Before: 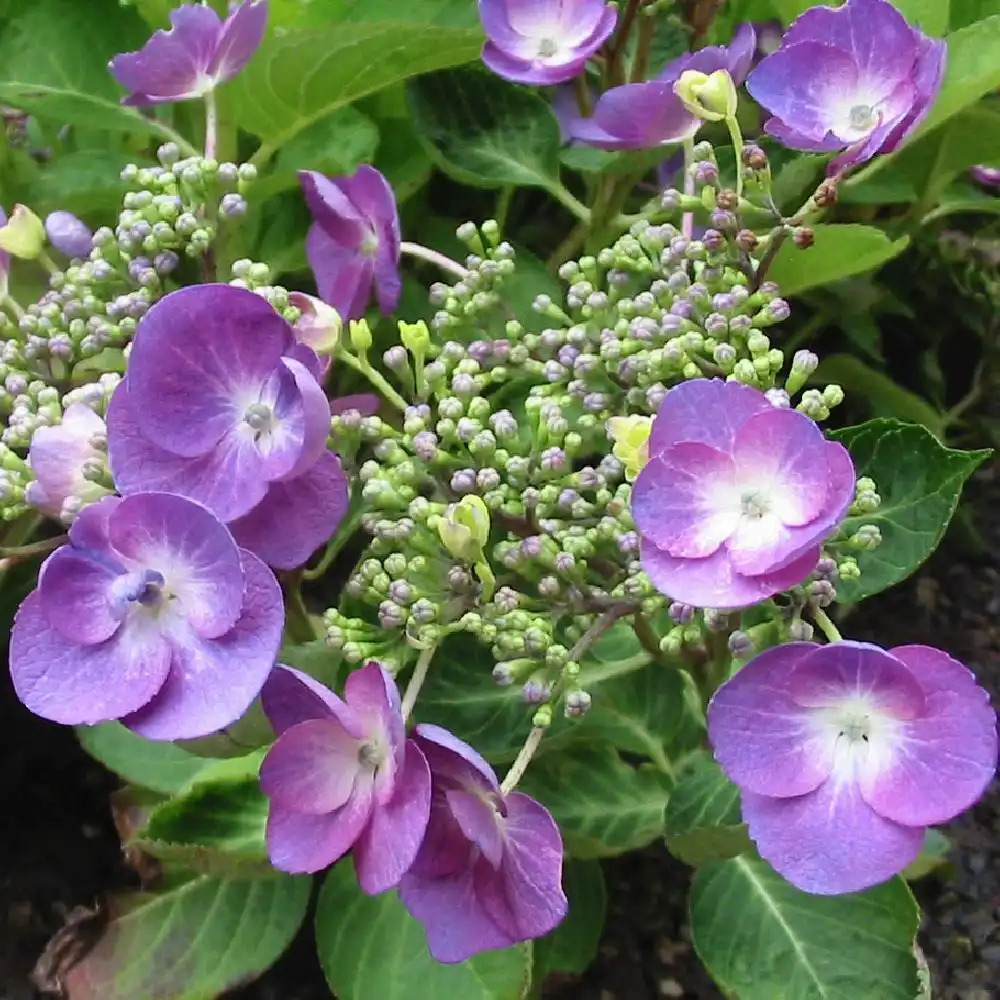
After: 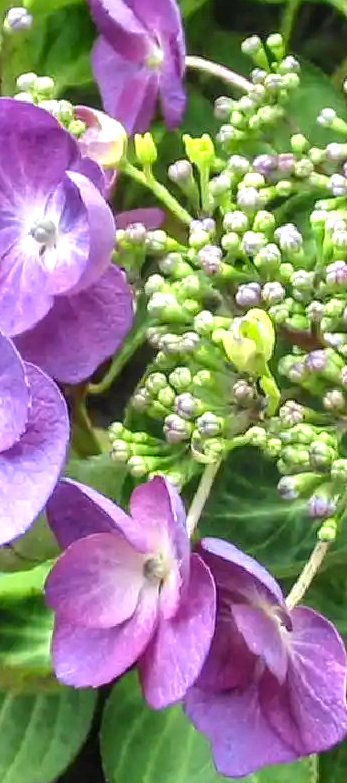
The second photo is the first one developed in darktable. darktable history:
exposure: exposure 0.609 EV, compensate highlight preservation false
color zones: curves: ch0 [(0.224, 0.526) (0.75, 0.5)]; ch1 [(0.055, 0.526) (0.224, 0.761) (0.377, 0.526) (0.75, 0.5)]
crop and rotate: left 21.545%, top 18.624%, right 43.683%, bottom 2.981%
local contrast: highlights 4%, shadows 3%, detail 134%
